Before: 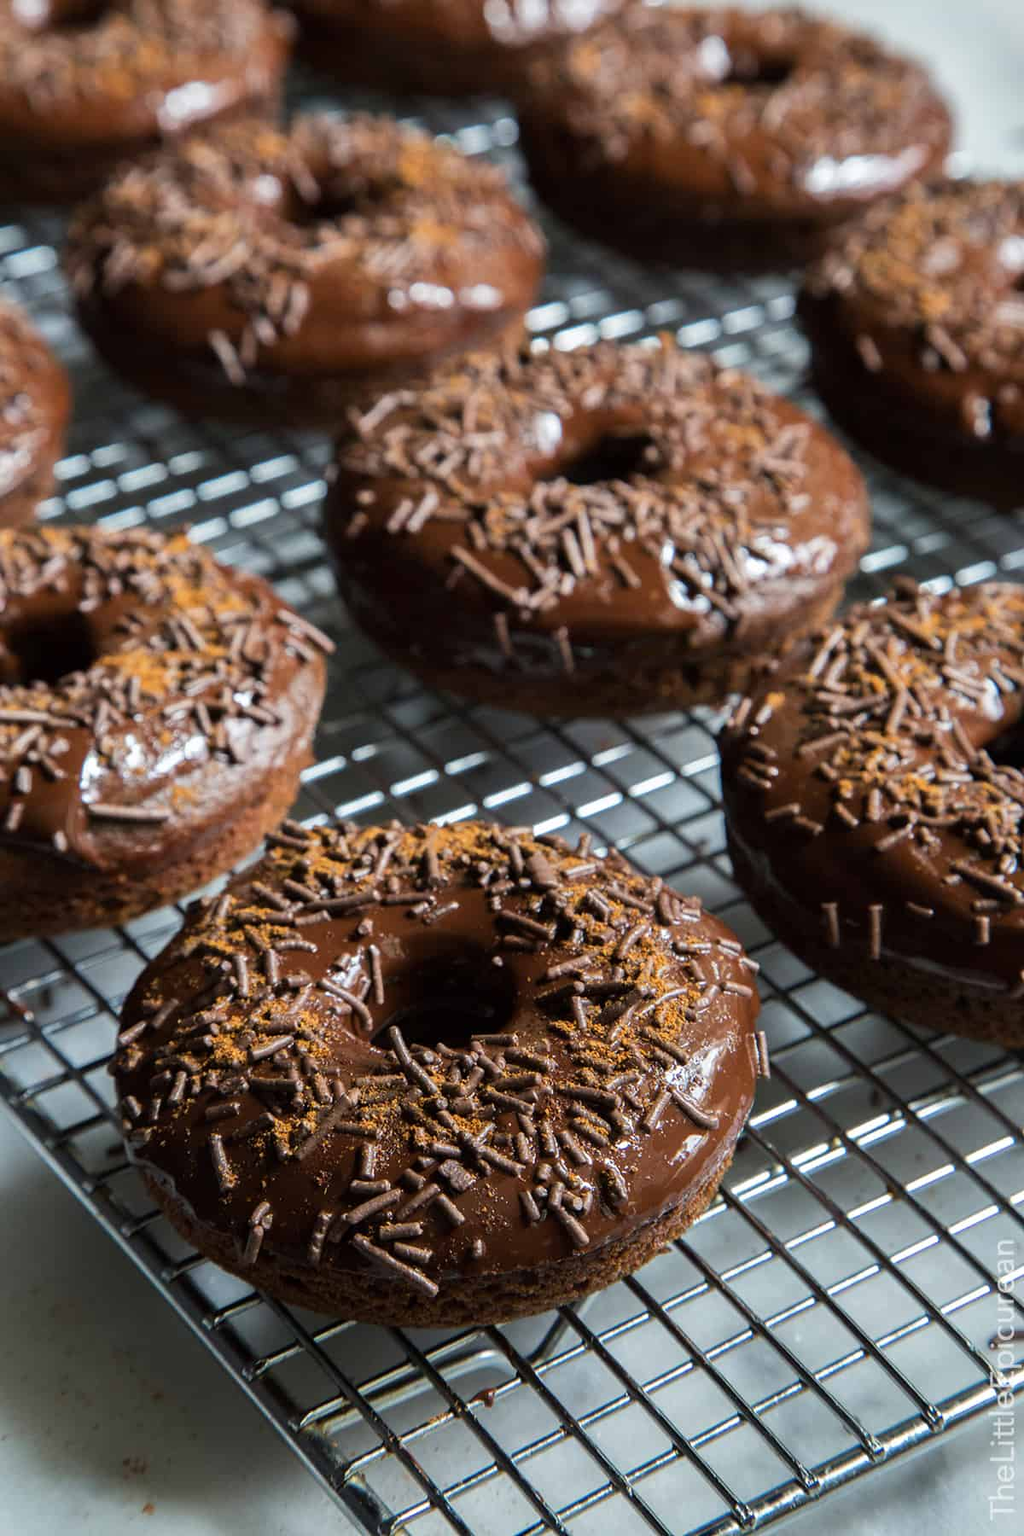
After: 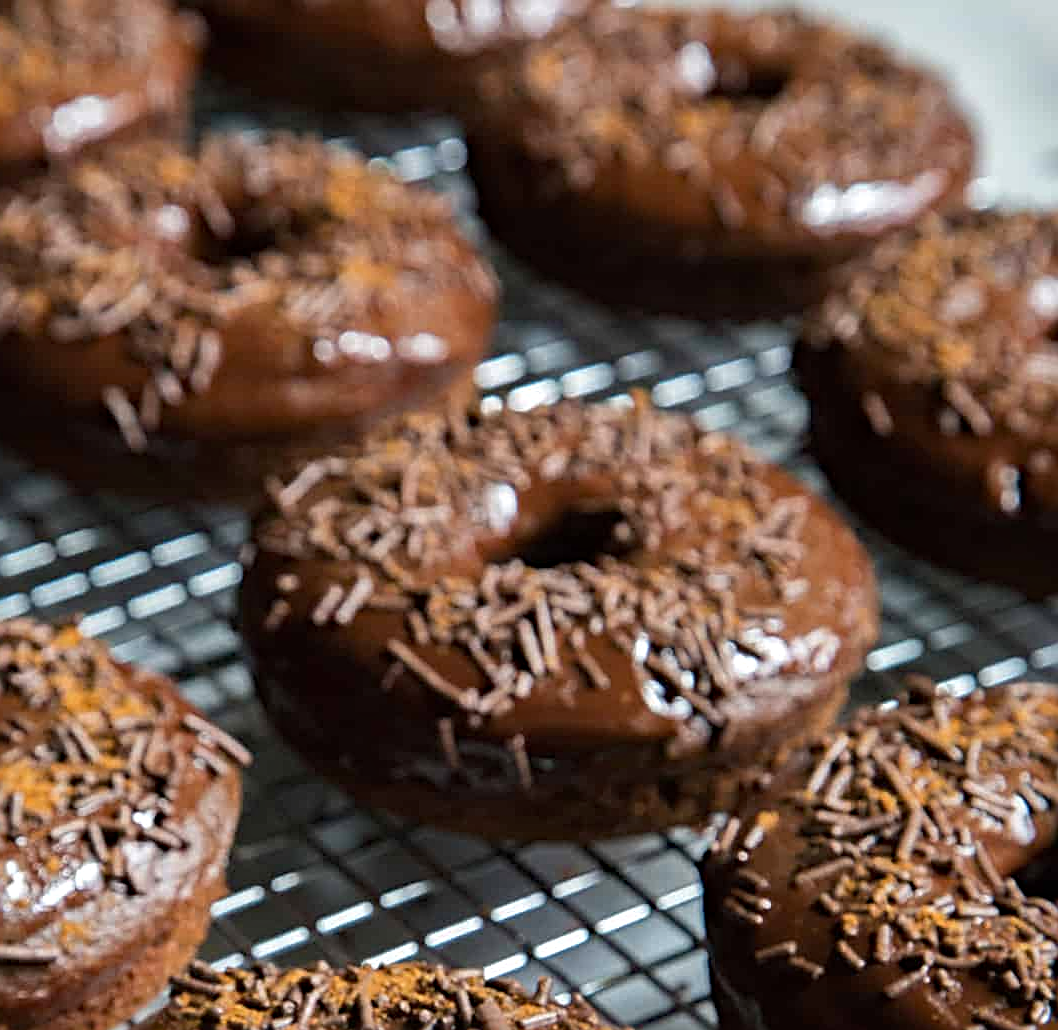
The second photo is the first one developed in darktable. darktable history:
crop and rotate: left 11.812%, bottom 42.776%
haze removal: compatibility mode true, adaptive false
sharpen: radius 2.676, amount 0.669
